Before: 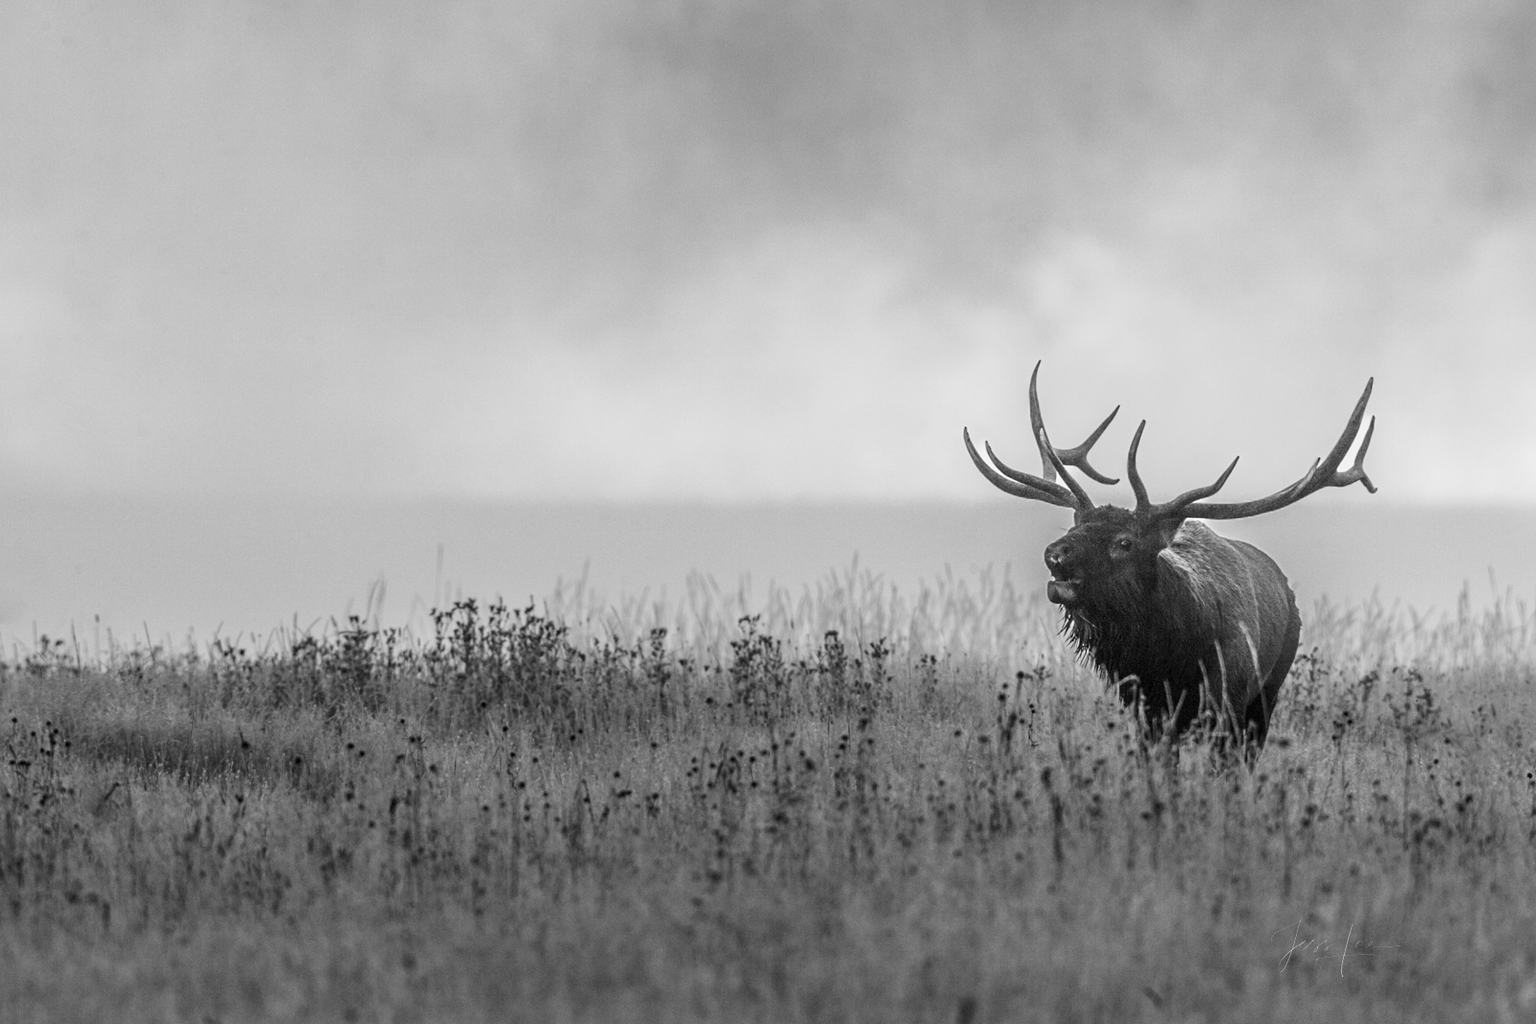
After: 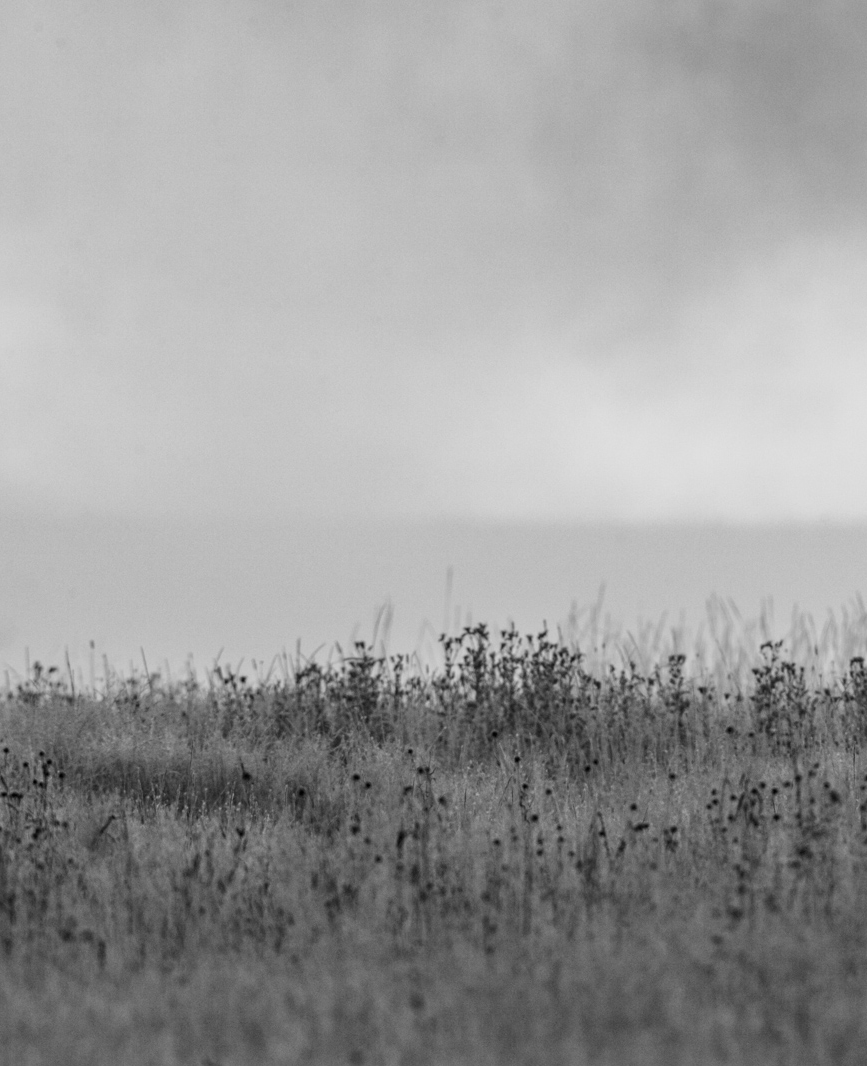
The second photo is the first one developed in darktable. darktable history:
crop: left 0.608%, right 45.203%, bottom 0.092%
